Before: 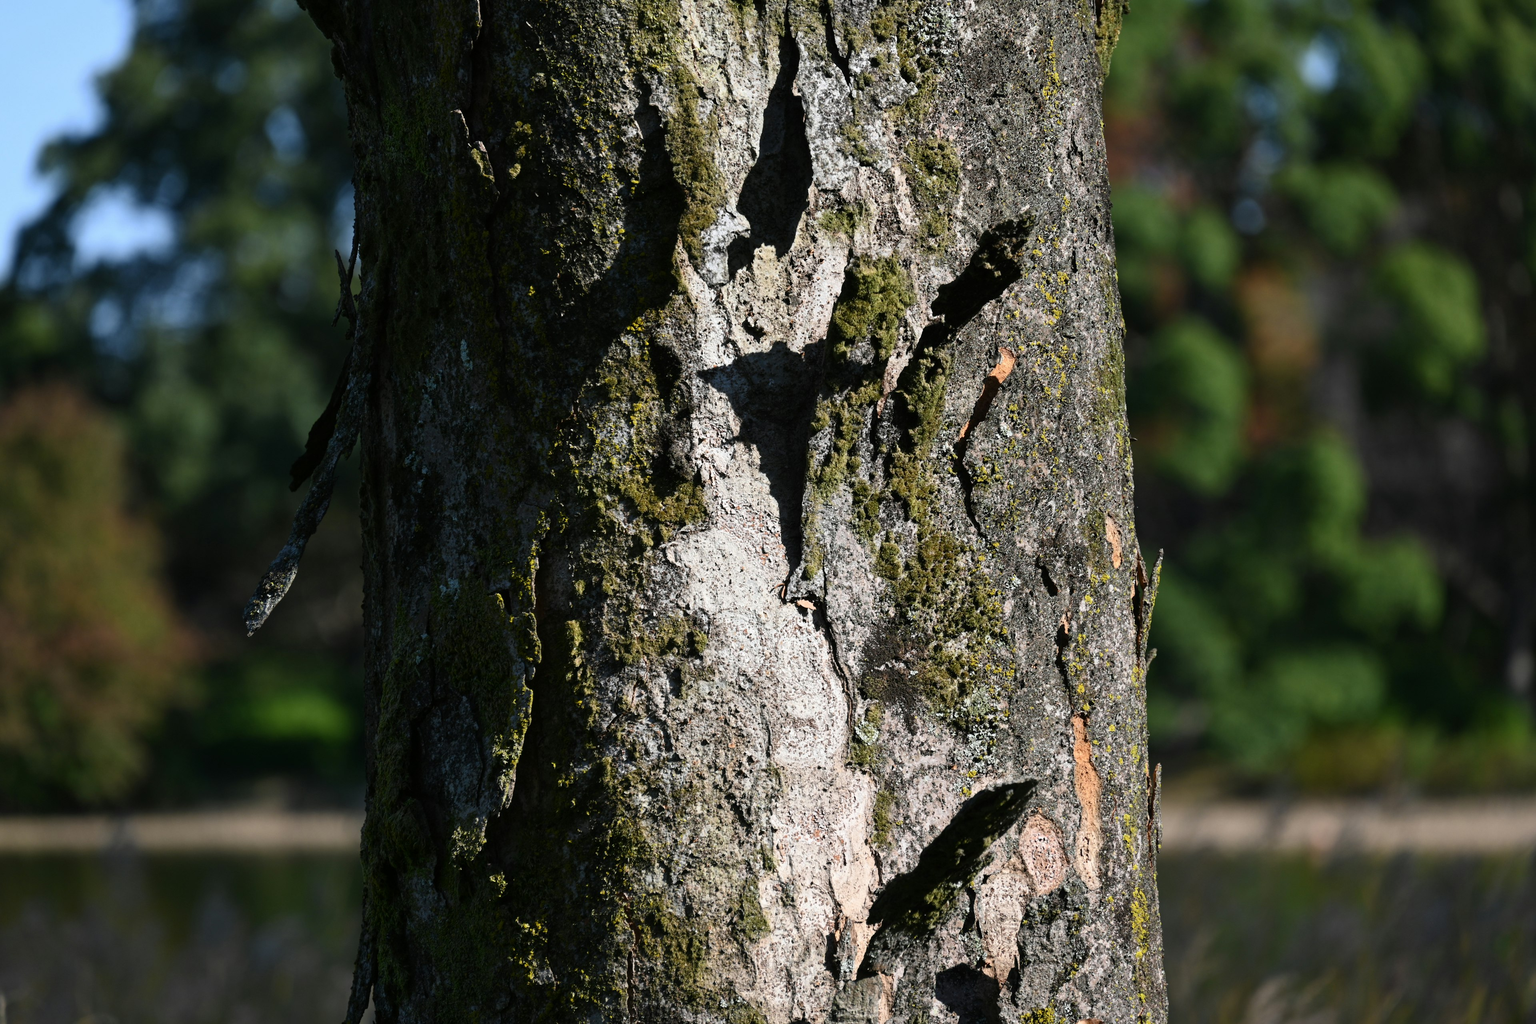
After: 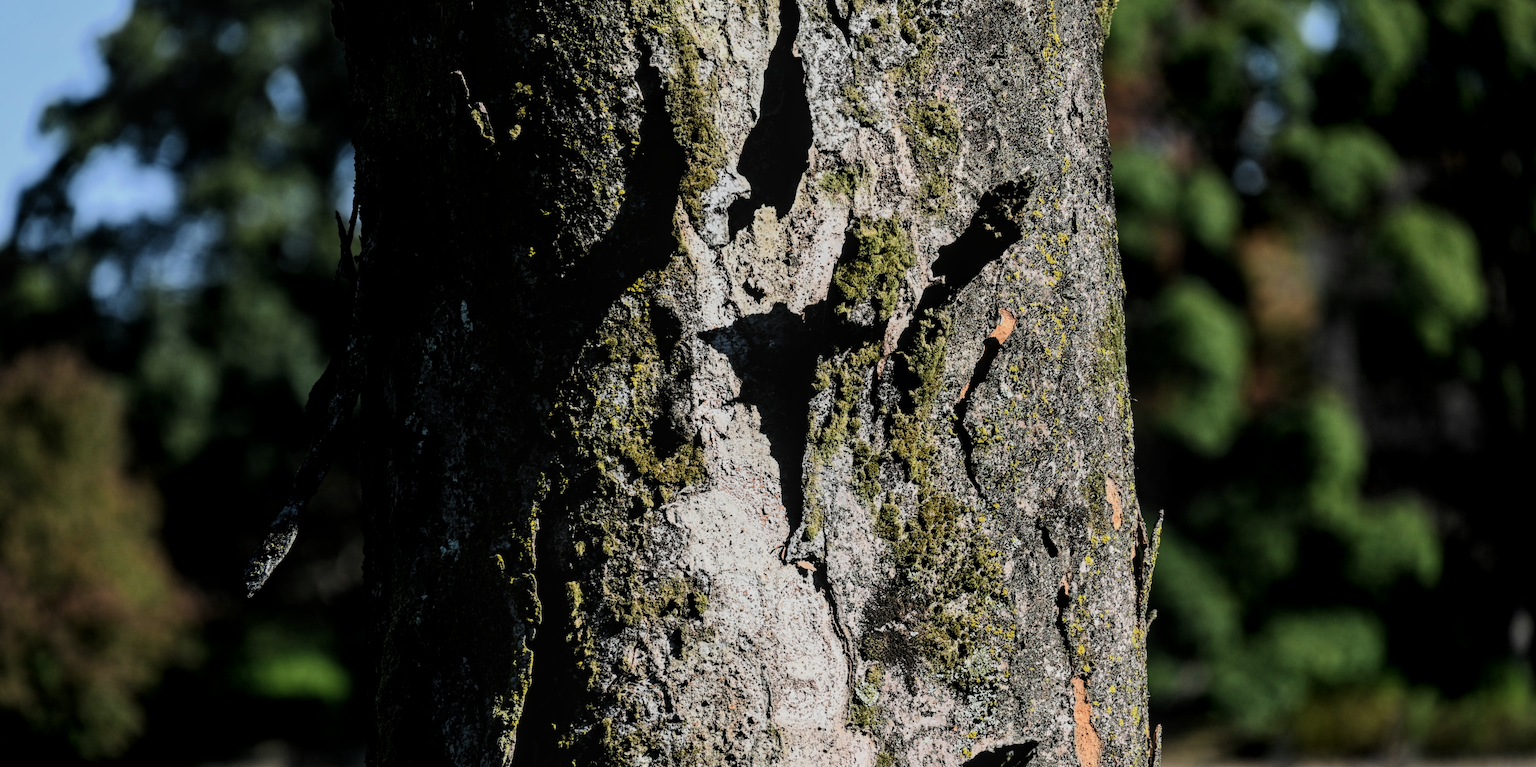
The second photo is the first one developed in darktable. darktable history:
exposure: exposure 0.203 EV, compensate exposure bias true, compensate highlight preservation false
local contrast: on, module defaults
crop: top 3.835%, bottom 21.237%
filmic rgb: black relative exposure -5.06 EV, white relative exposure 3.96 EV, hardness 2.9, contrast 1.299, preserve chrominance max RGB, color science v6 (2022), contrast in shadows safe, contrast in highlights safe
